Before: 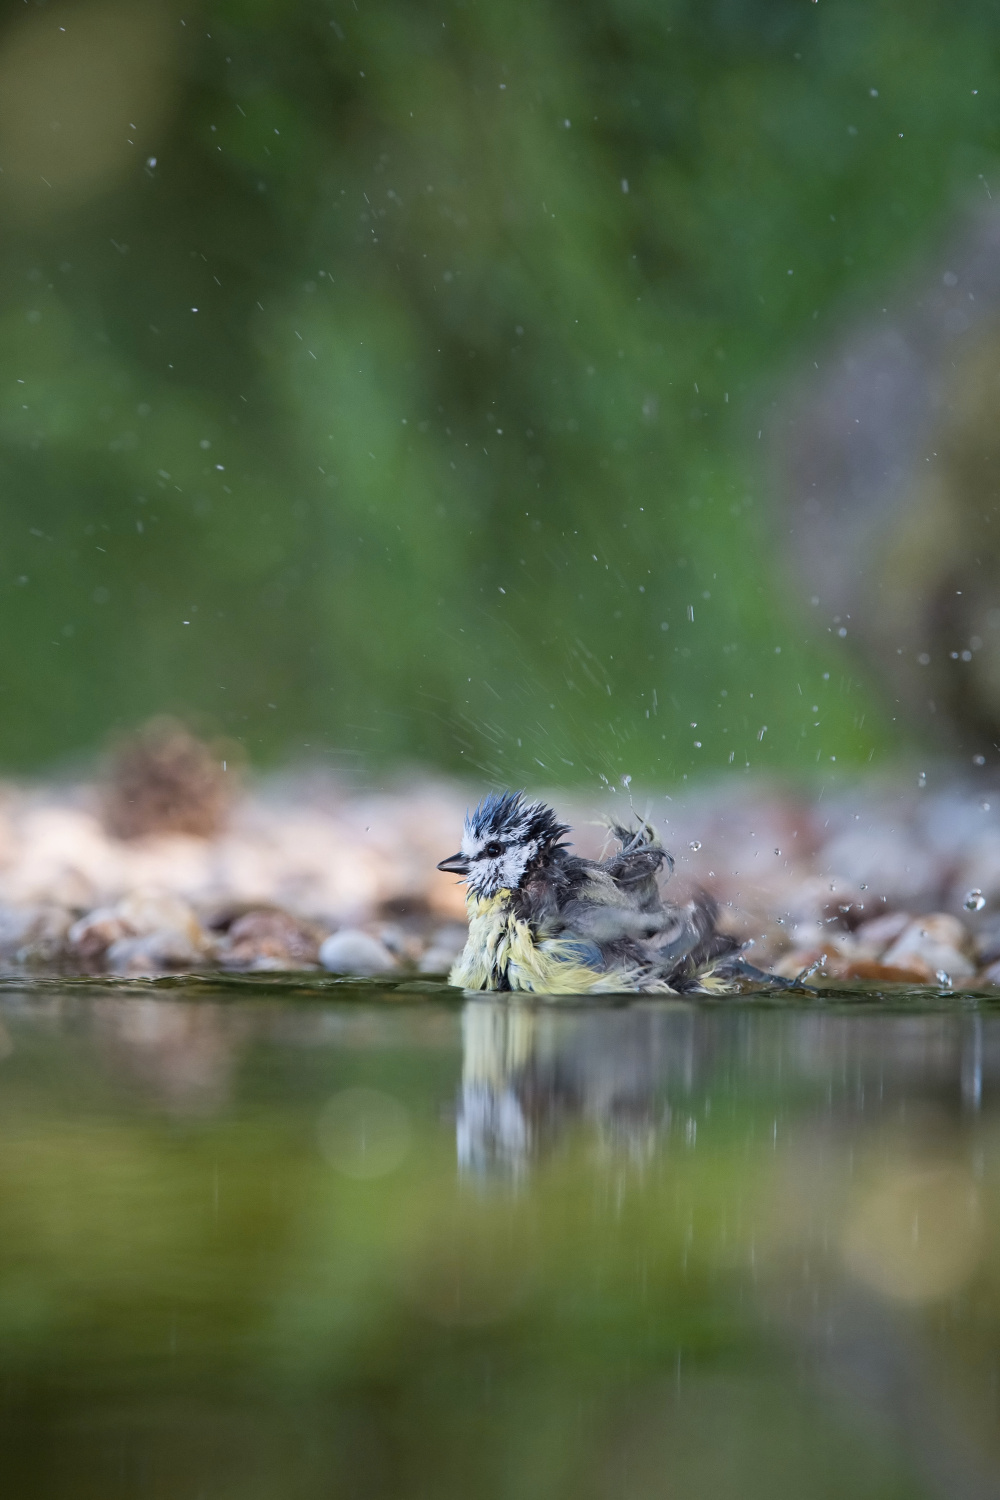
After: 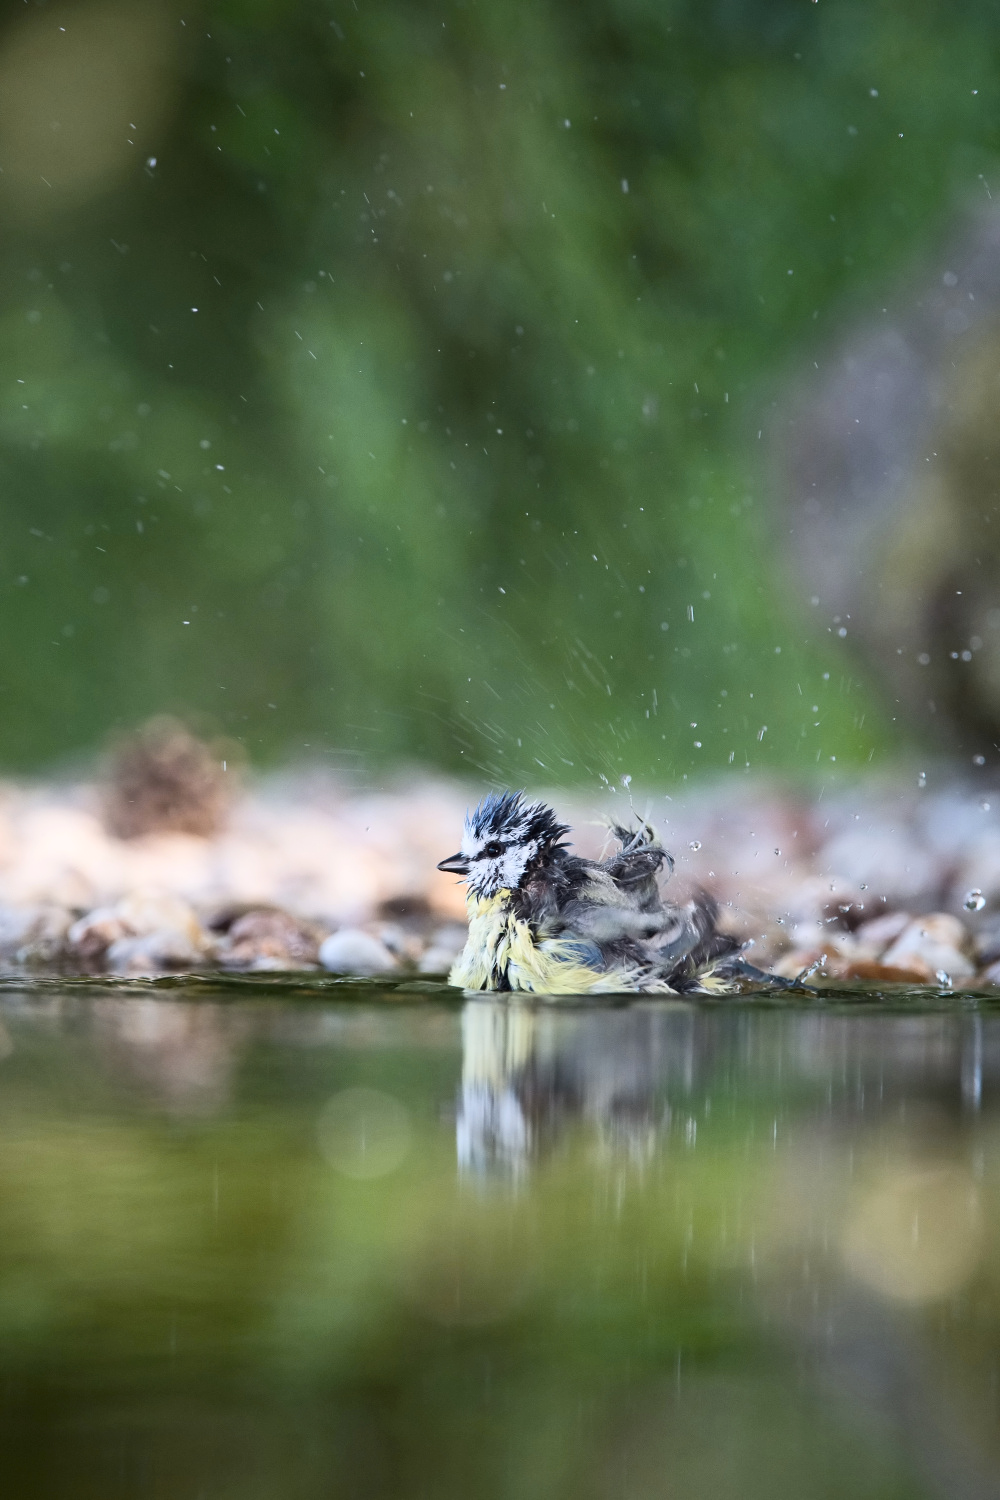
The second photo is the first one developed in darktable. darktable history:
contrast brightness saturation: contrast 0.235, brightness 0.087
